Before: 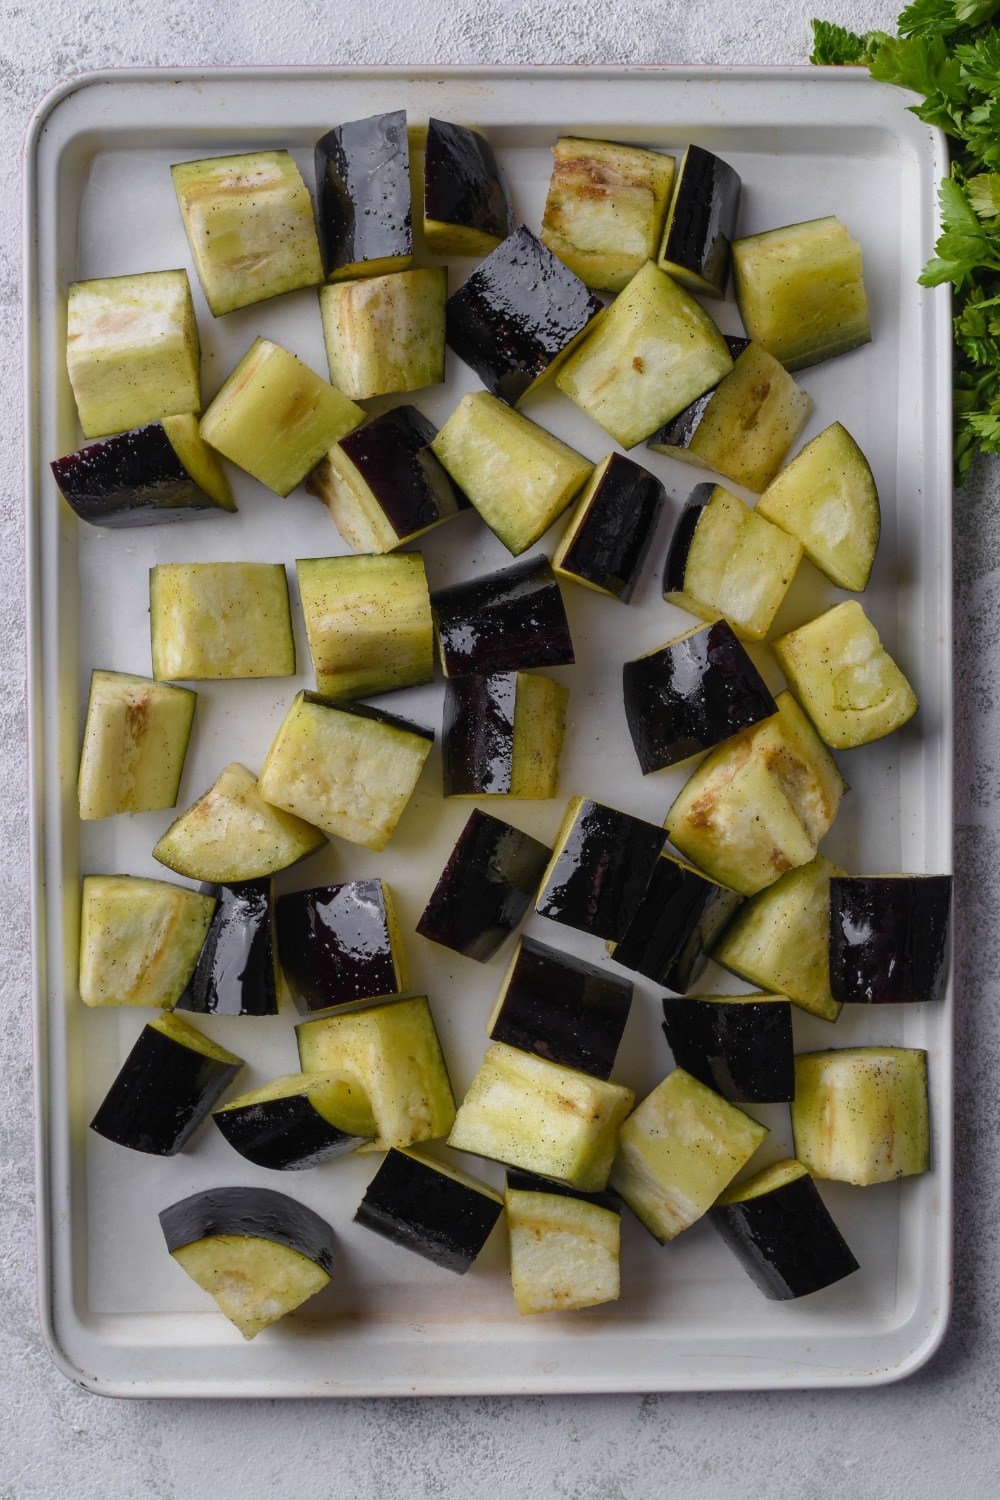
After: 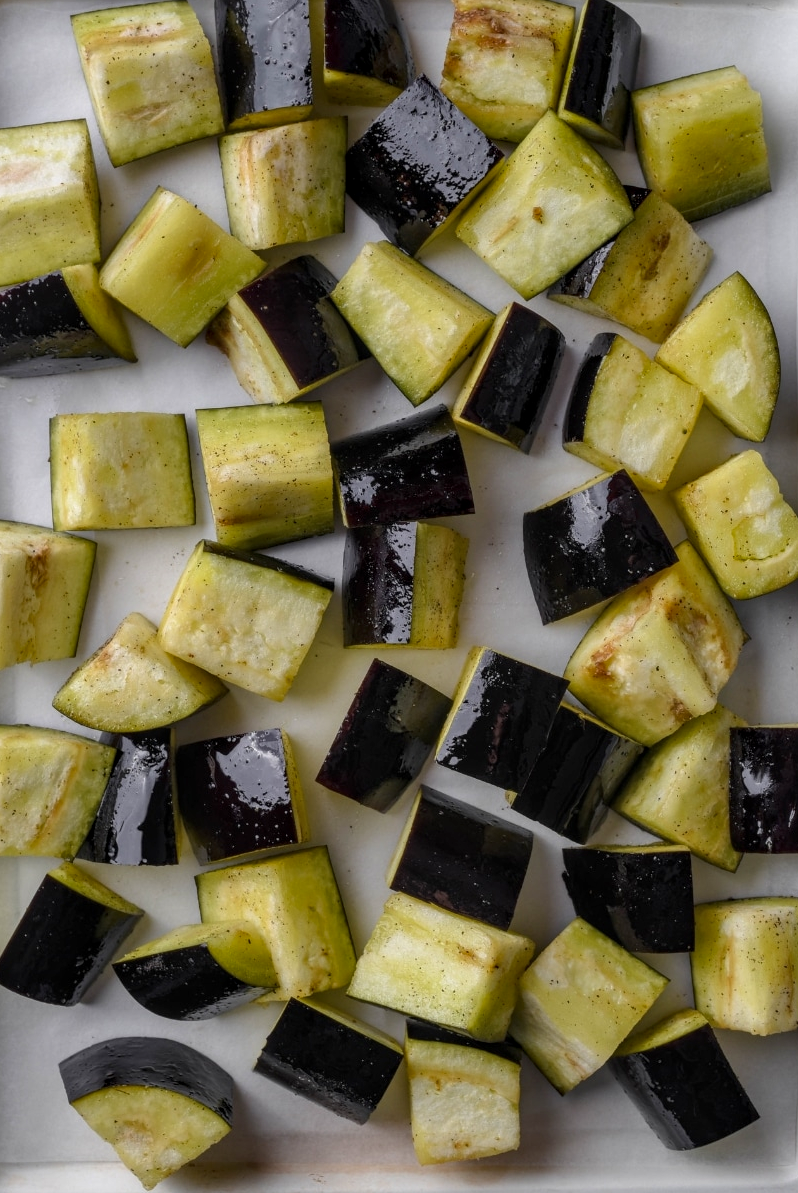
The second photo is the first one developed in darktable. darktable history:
shadows and highlights: shadows 32.95, highlights -46.08, compress 49.99%, soften with gaussian
color balance rgb: perceptual saturation grading › global saturation -0.066%, perceptual brilliance grading › global brilliance 3.382%, global vibrance 16.285%, saturation formula JzAzBz (2021)
local contrast: on, module defaults
crop and rotate: left 10.08%, top 10.002%, right 10.056%, bottom 10.423%
